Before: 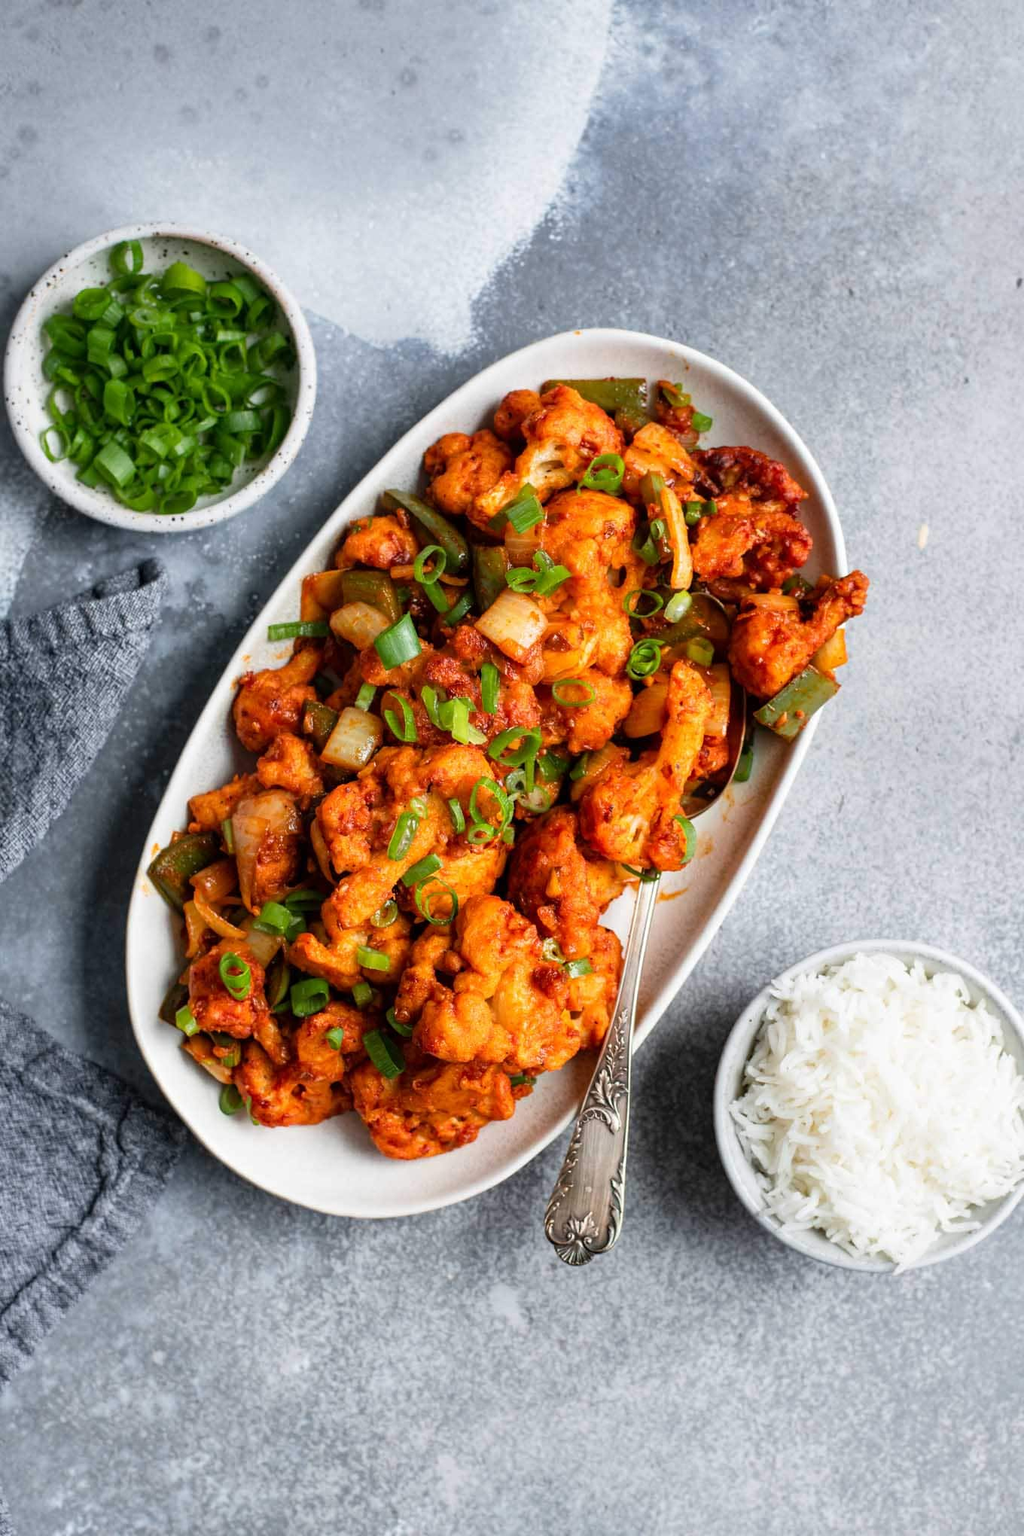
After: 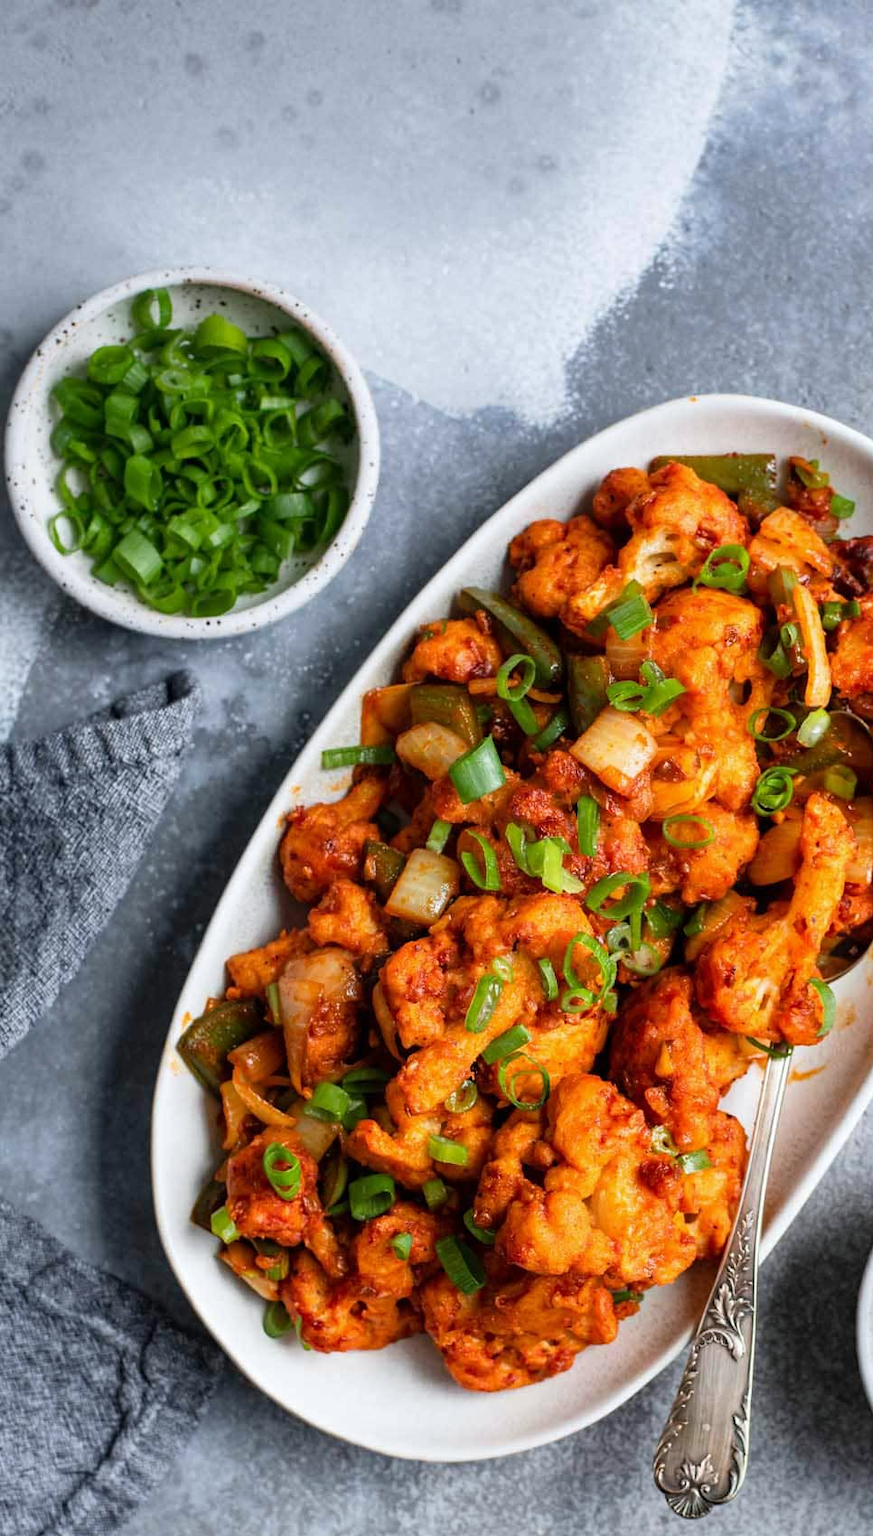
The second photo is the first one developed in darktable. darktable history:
crop: right 28.885%, bottom 16.626%
white balance: red 0.988, blue 1.017
